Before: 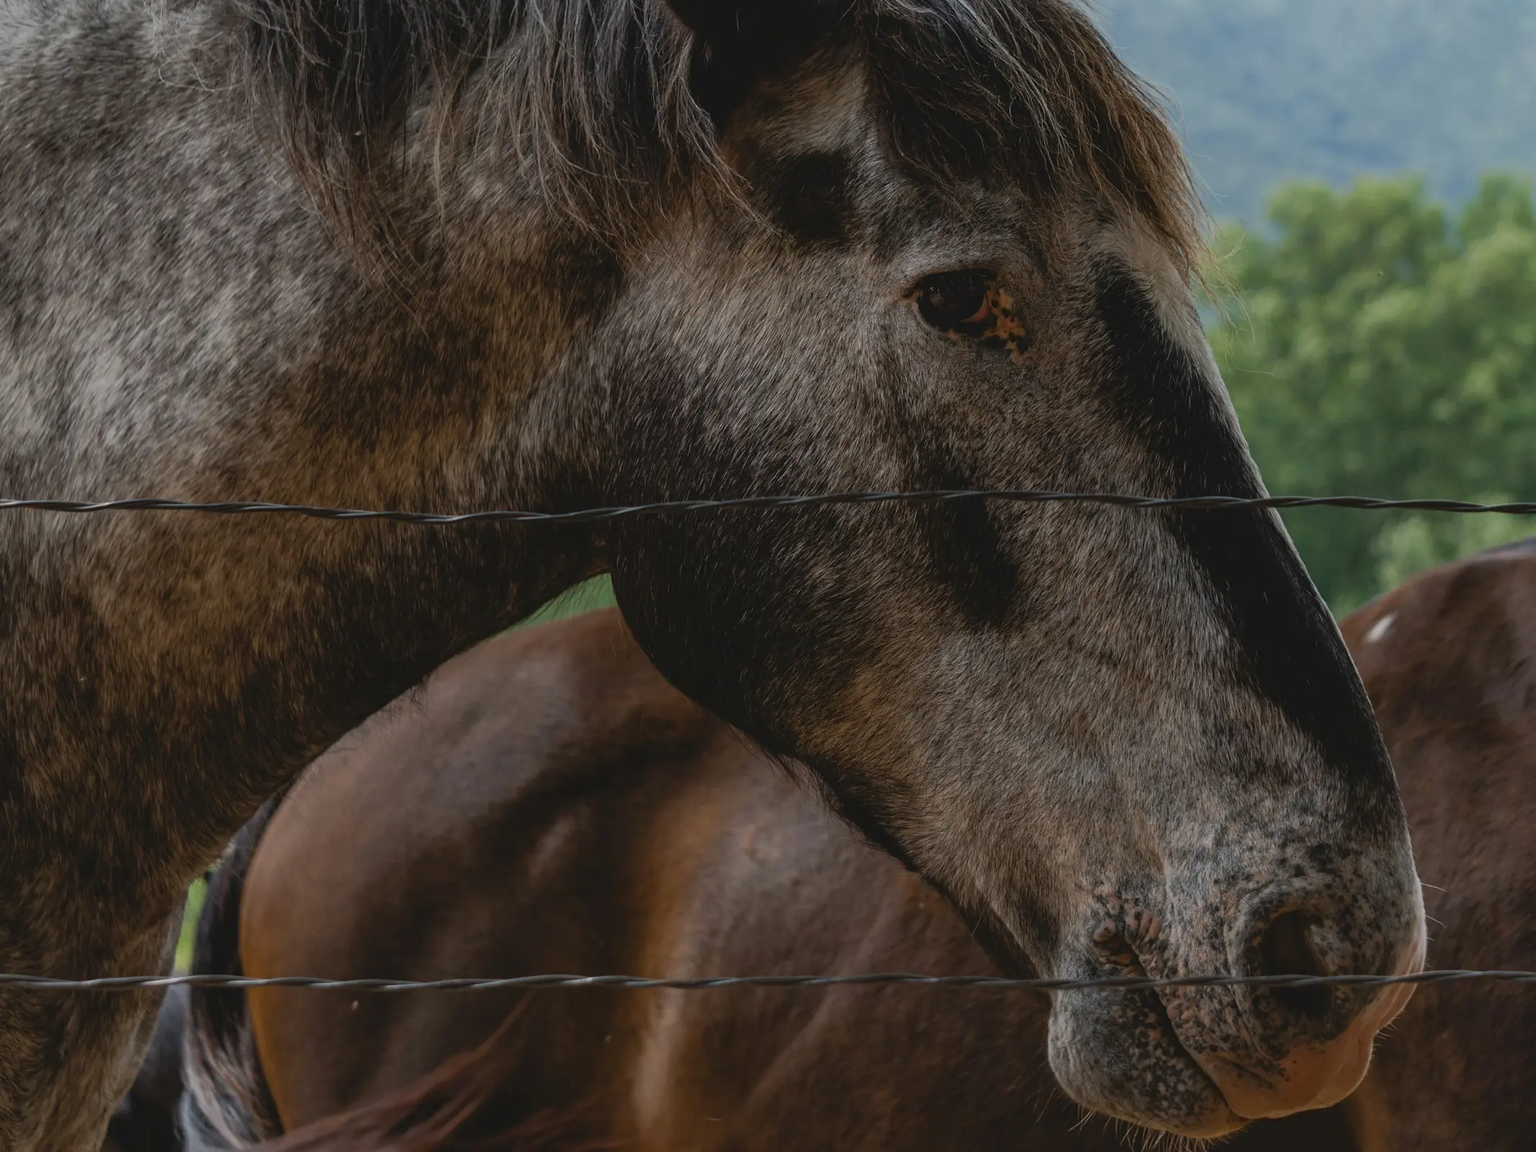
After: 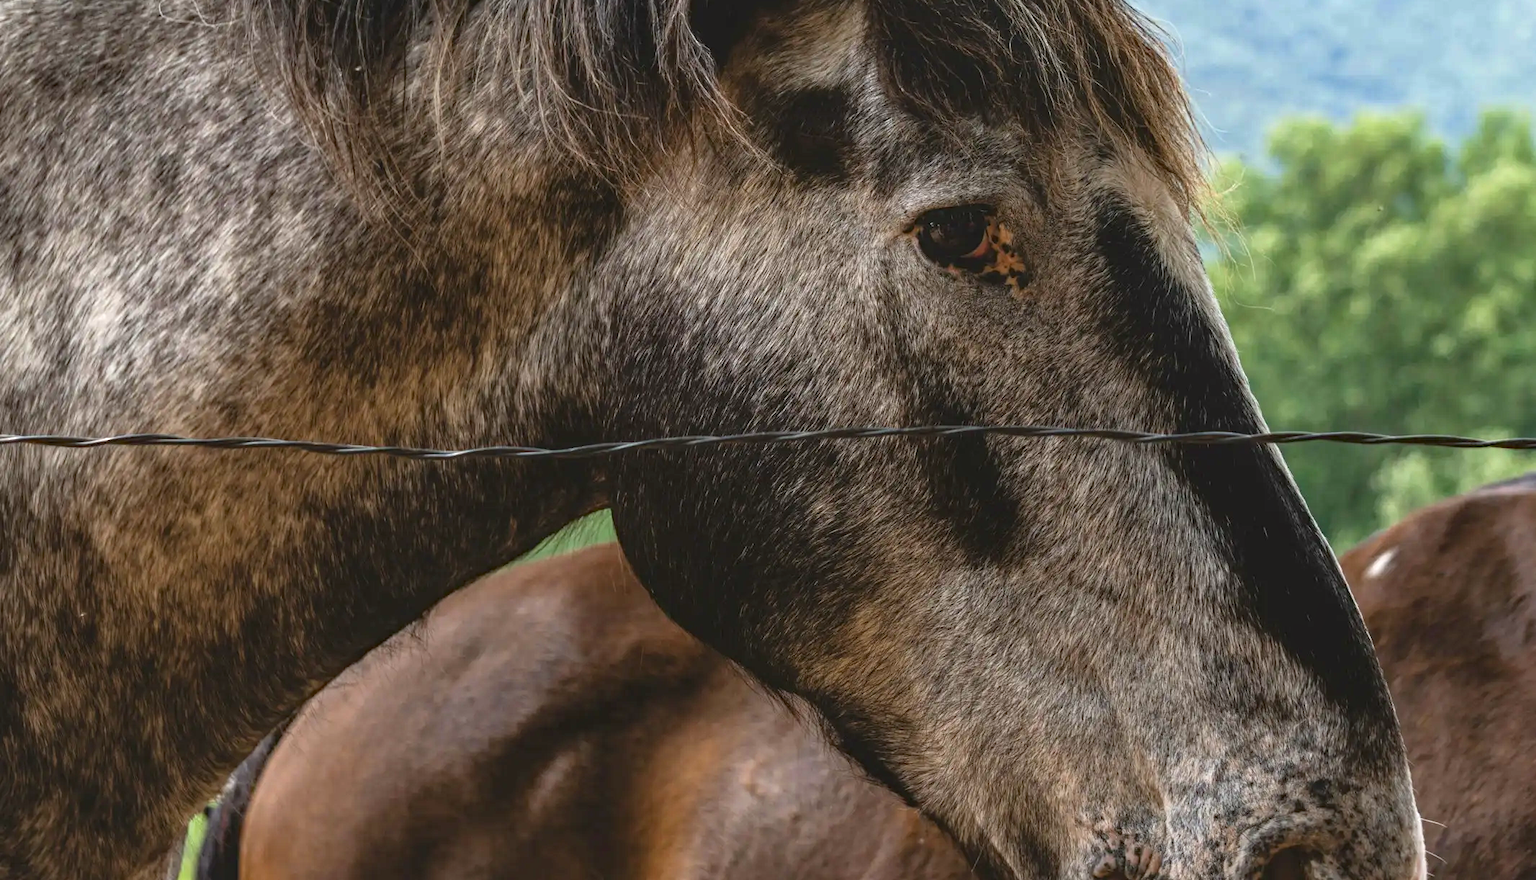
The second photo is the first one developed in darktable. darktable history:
exposure: exposure 1.091 EV, compensate exposure bias true, compensate highlight preservation false
crop: top 5.629%, bottom 17.911%
sharpen: radius 5.355, amount 0.311, threshold 26.52
tone equalizer: smoothing 1
haze removal: adaptive false
local contrast: on, module defaults
